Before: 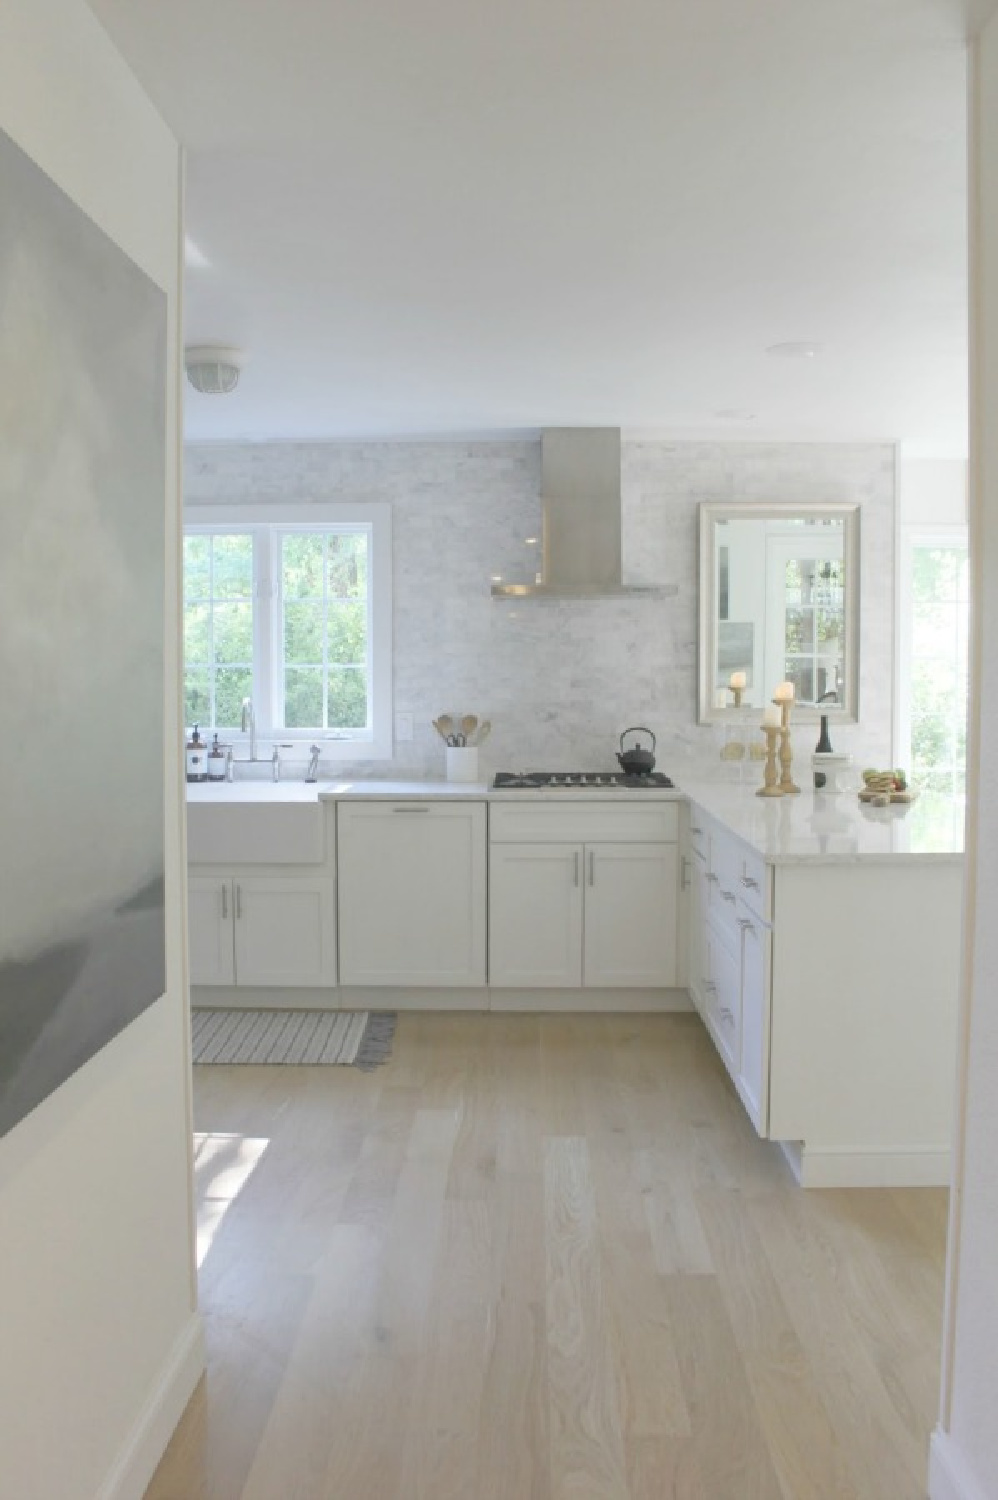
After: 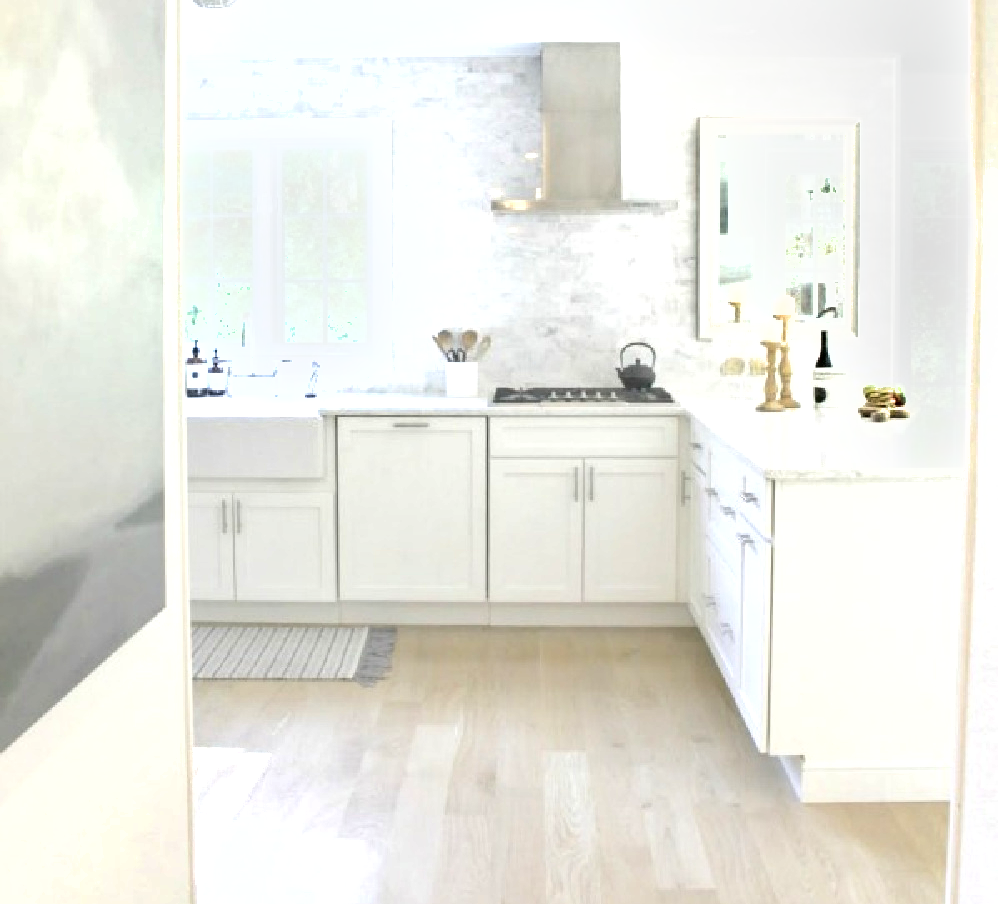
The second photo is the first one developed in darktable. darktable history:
shadows and highlights: radius 45.41, white point adjustment 6.63, compress 79.92%, soften with gaussian
crop and rotate: top 25.673%, bottom 14.047%
exposure: black level correction 0.001, exposure 0.96 EV, compensate highlight preservation false
